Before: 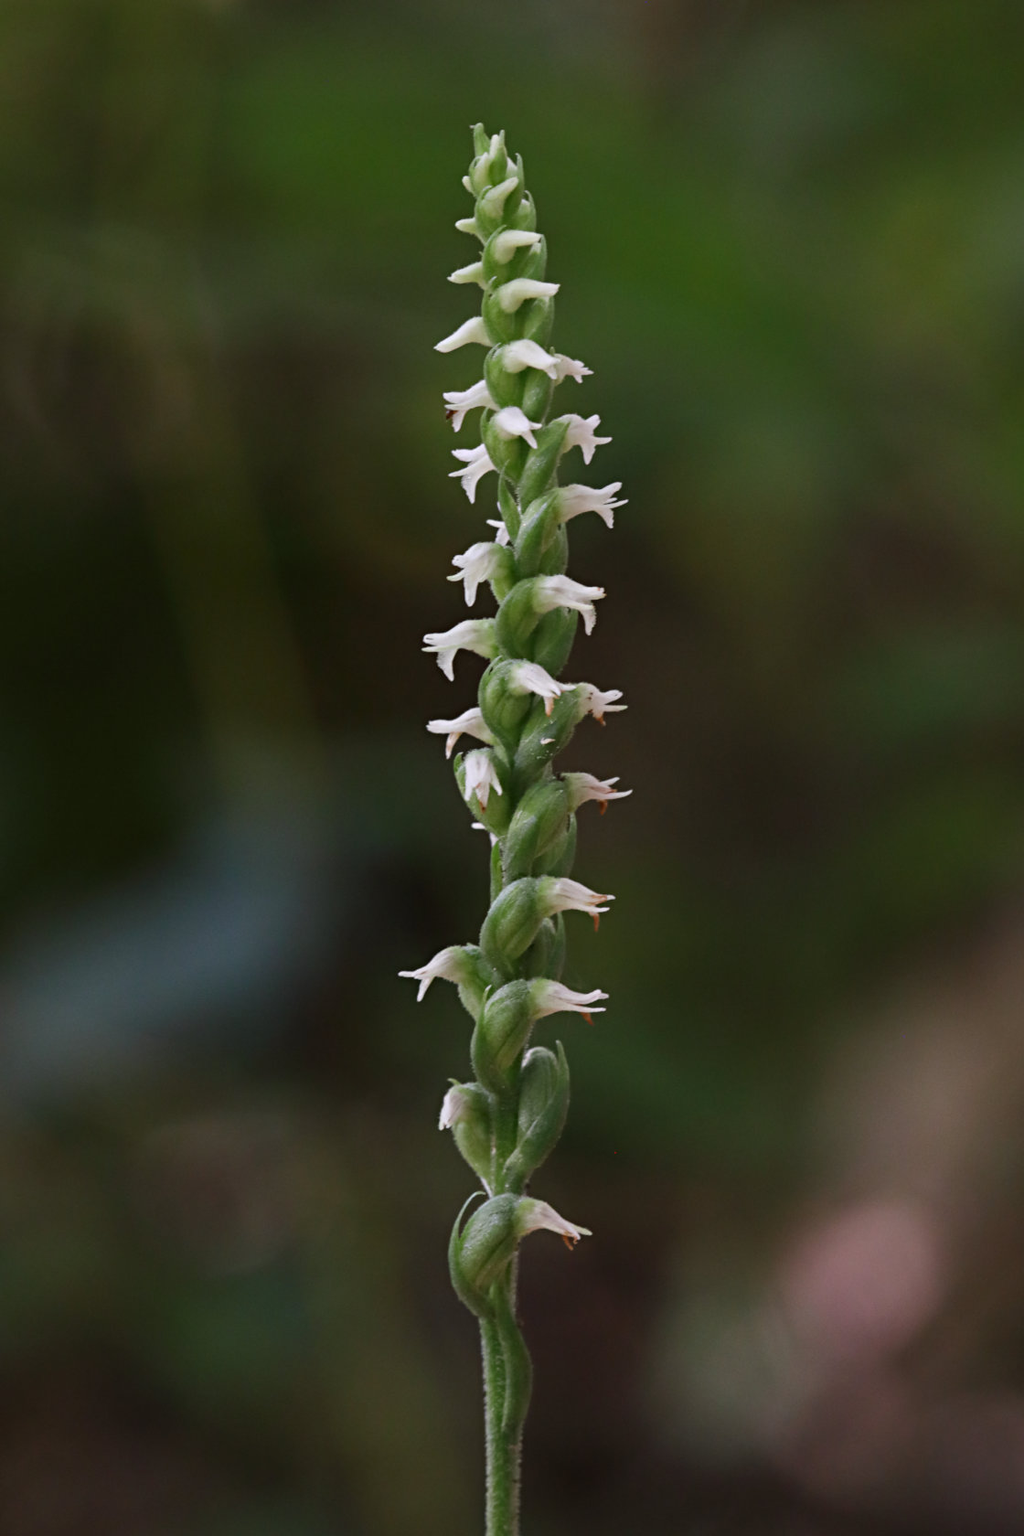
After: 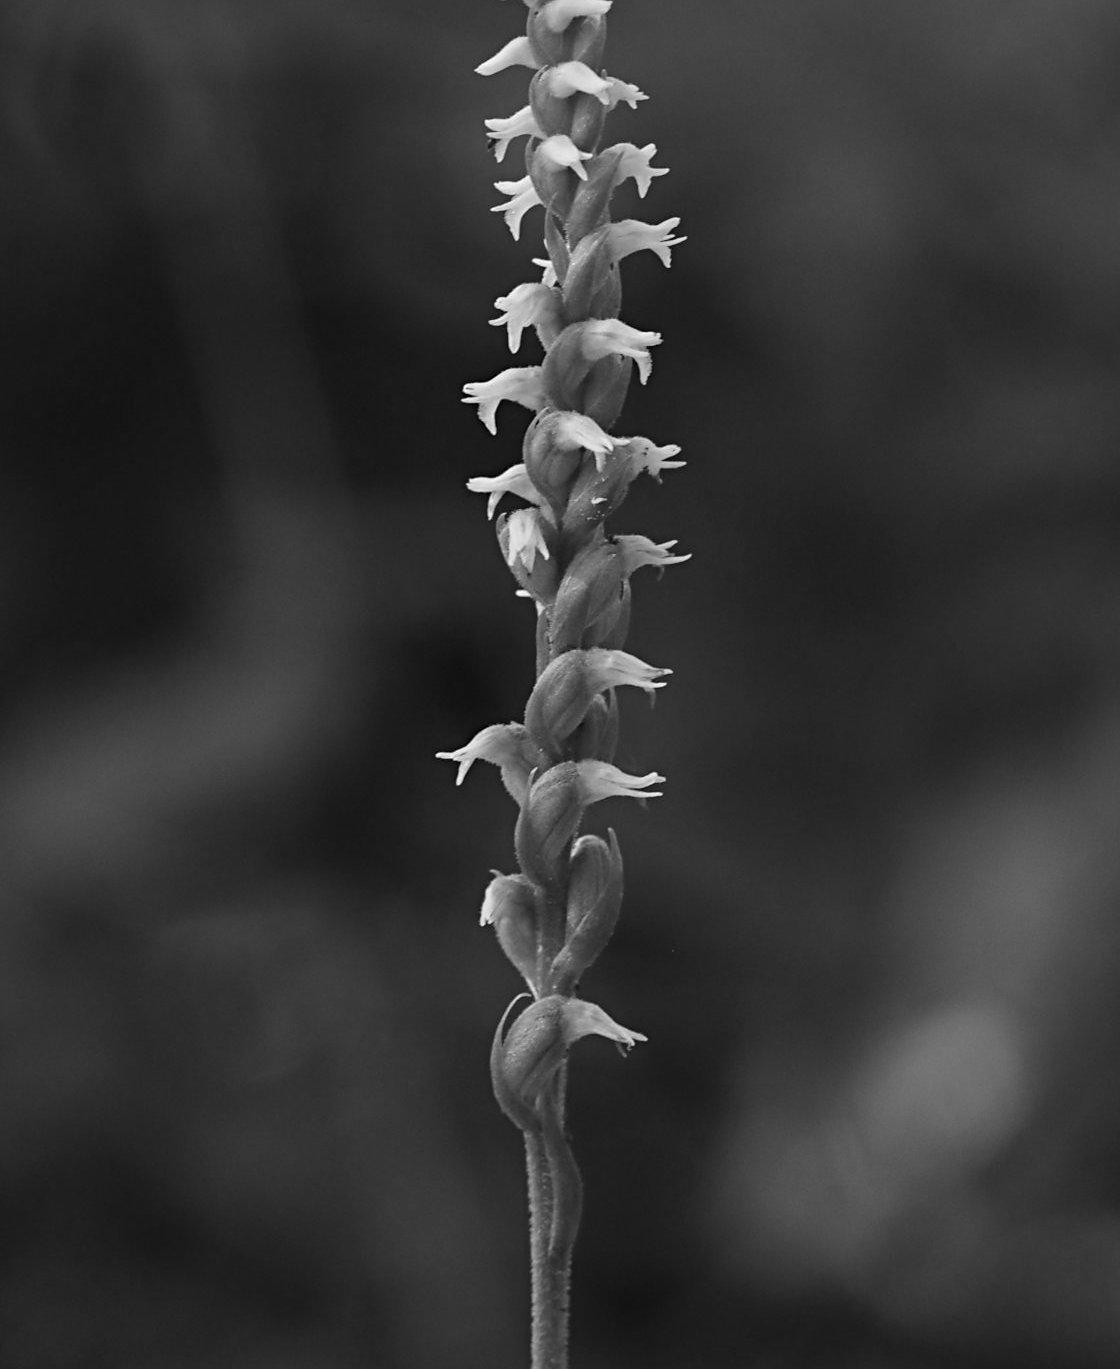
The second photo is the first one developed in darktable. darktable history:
sharpen: radius 1.458, amount 0.398, threshold 1.271
monochrome: on, module defaults
crop and rotate: top 18.507%
